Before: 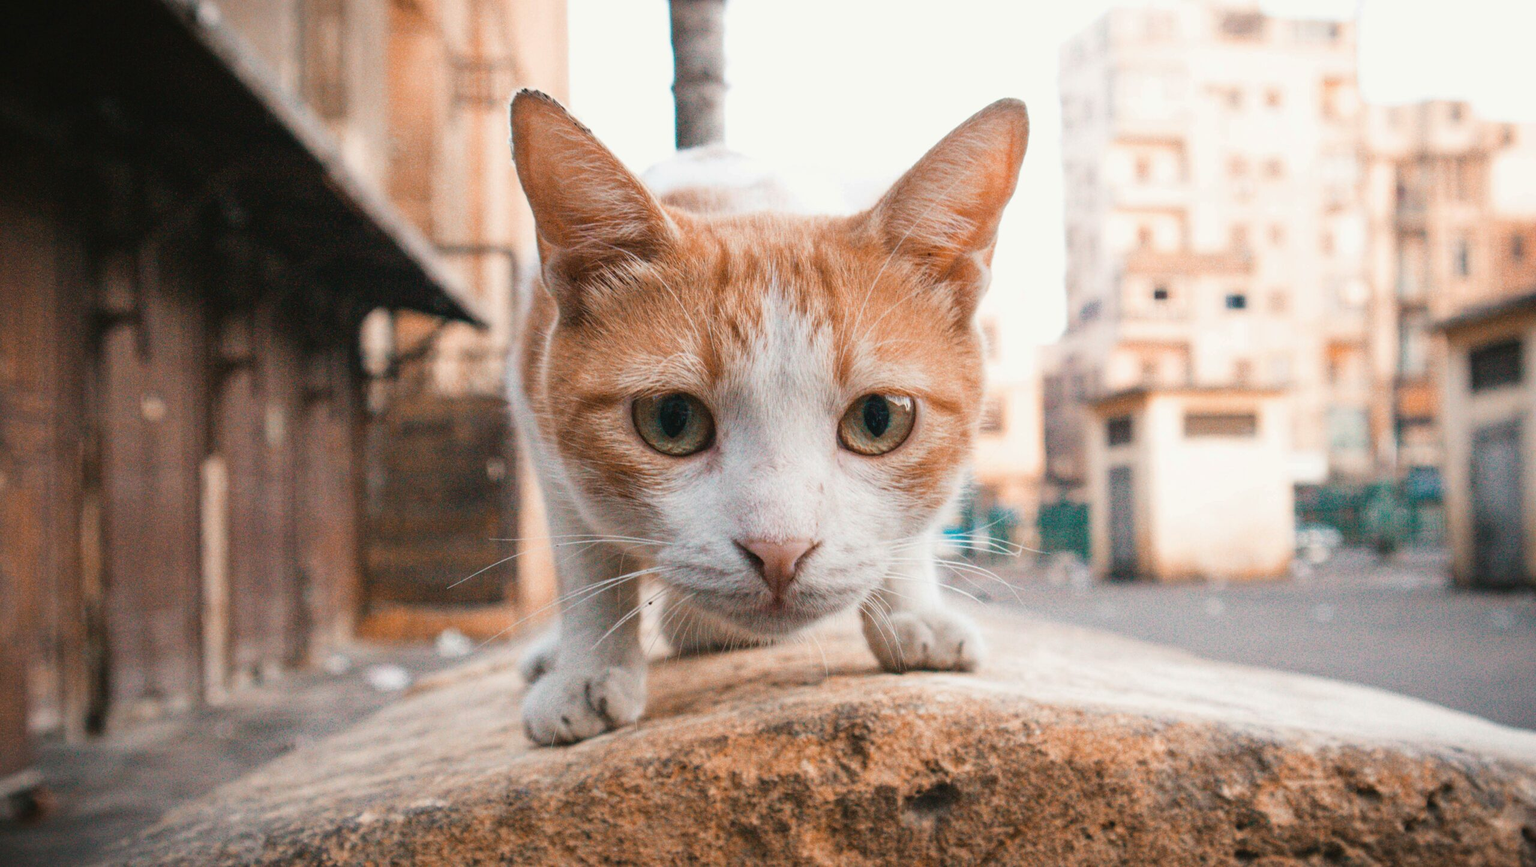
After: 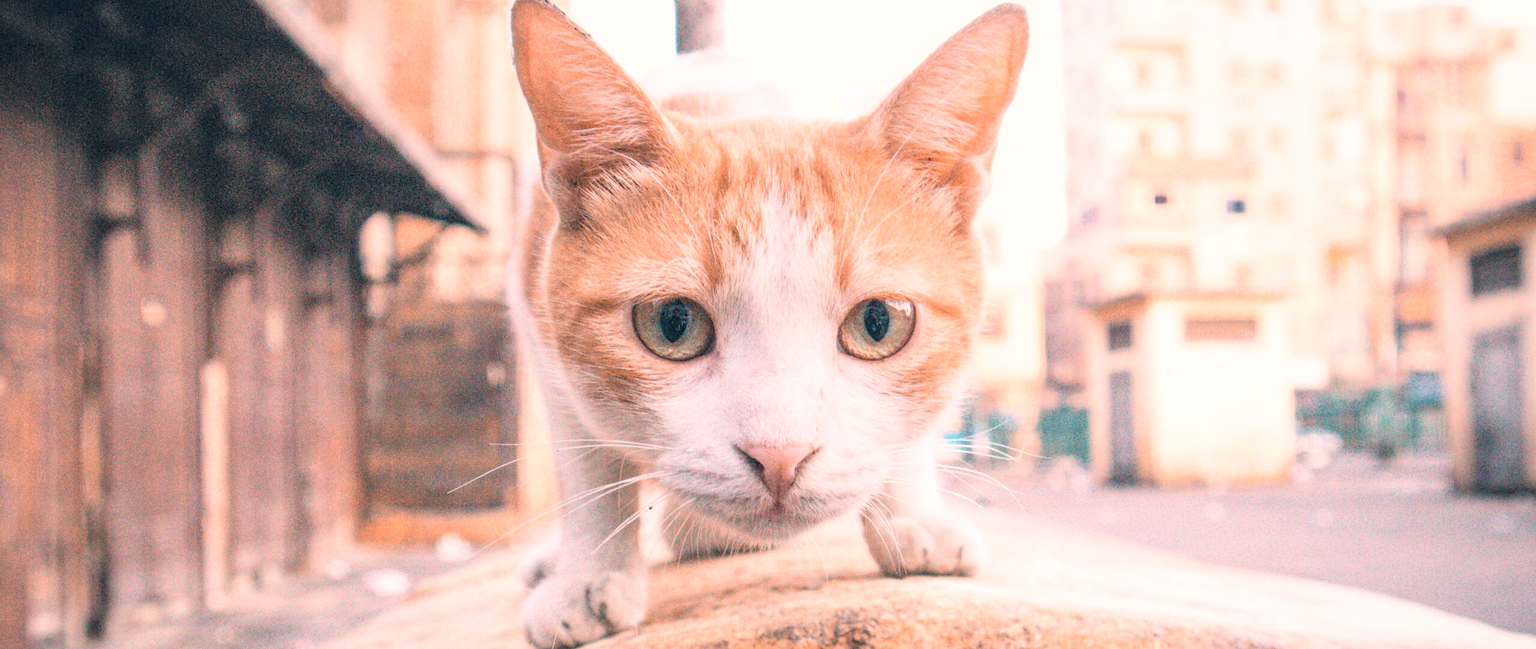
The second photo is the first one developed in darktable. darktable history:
contrast brightness saturation: contrast 0.14, brightness 0.21
levels: levels [0.072, 0.414, 0.976]
crop: top 11.038%, bottom 13.962%
local contrast: on, module defaults
color correction: highlights a* 14.46, highlights b* 5.85, shadows a* -5.53, shadows b* -15.24, saturation 0.85
